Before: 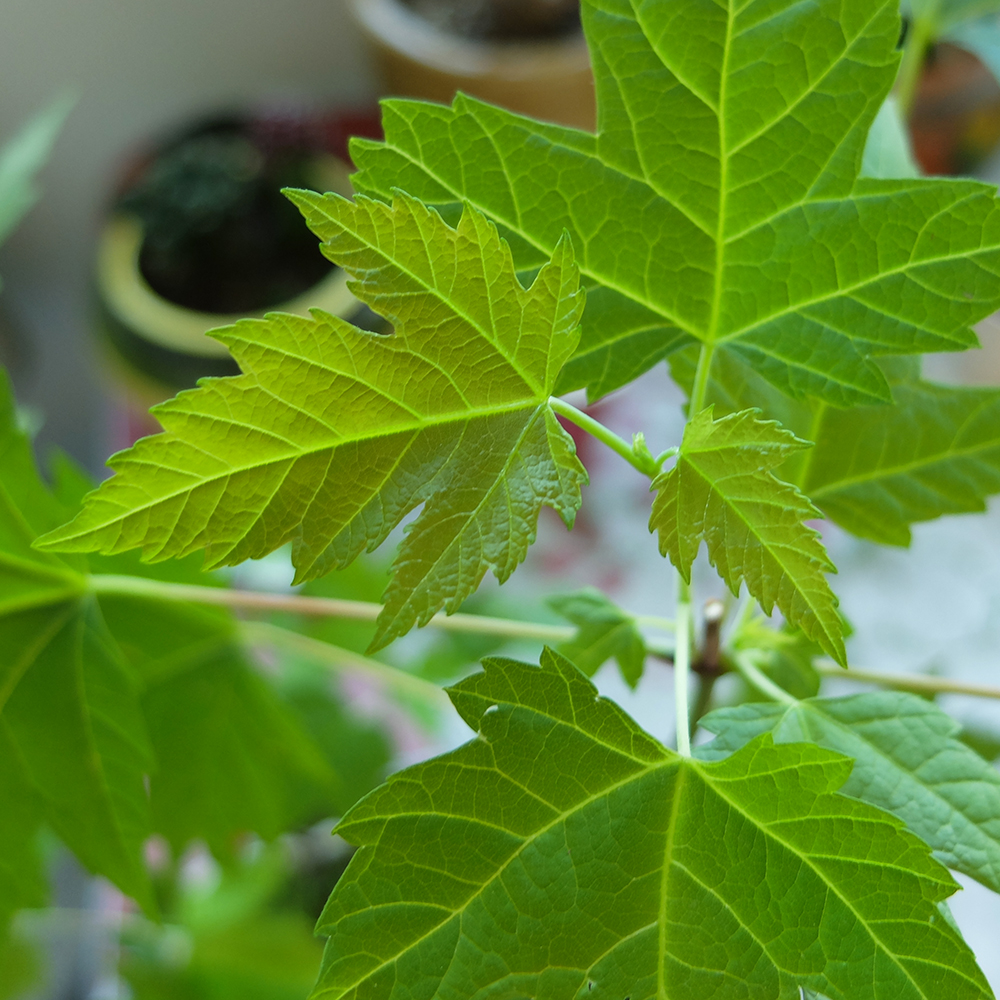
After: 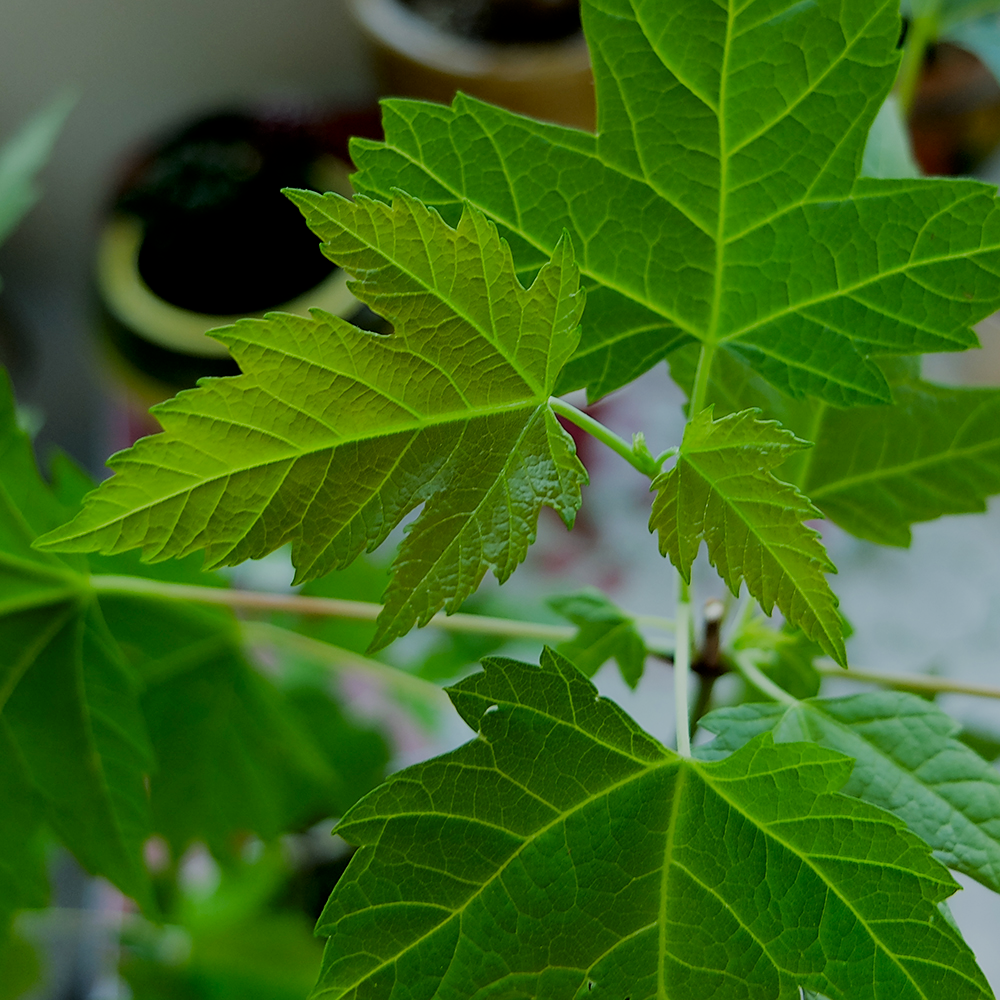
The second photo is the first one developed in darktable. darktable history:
filmic rgb: black relative exposure -4.14 EV, white relative exposure 5.1 EV, hardness 2.11, contrast 1.165
sharpen: radius 1.864, amount 0.398, threshold 1.271
contrast brightness saturation: brightness -0.2, saturation 0.08
